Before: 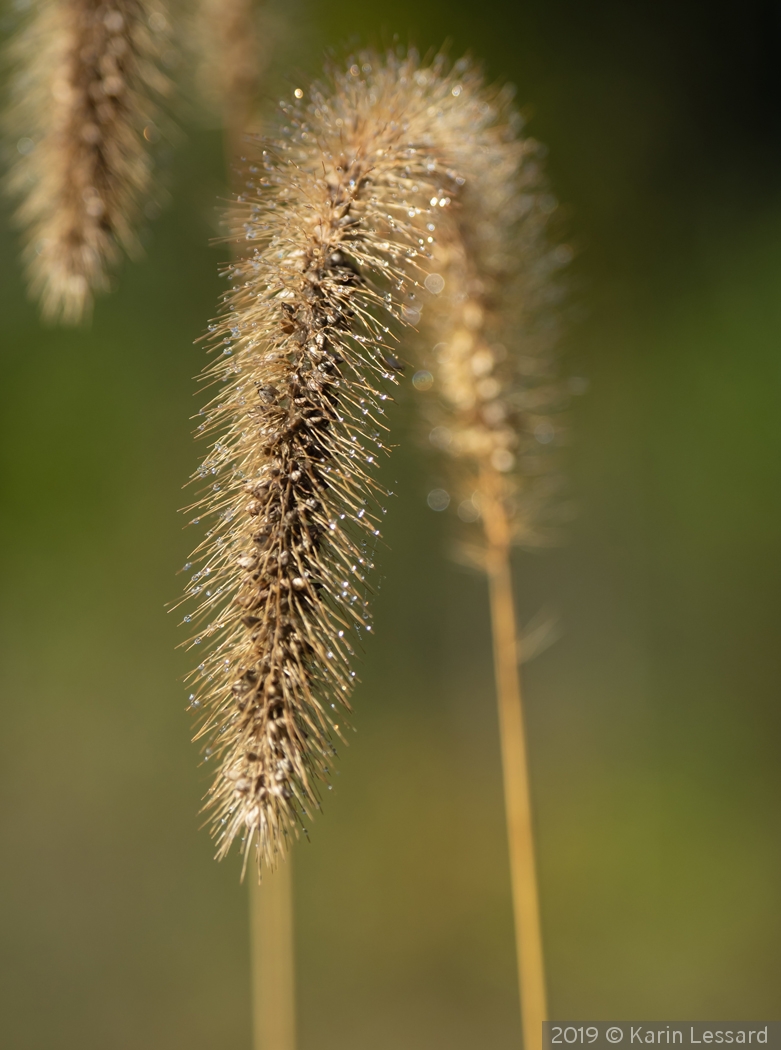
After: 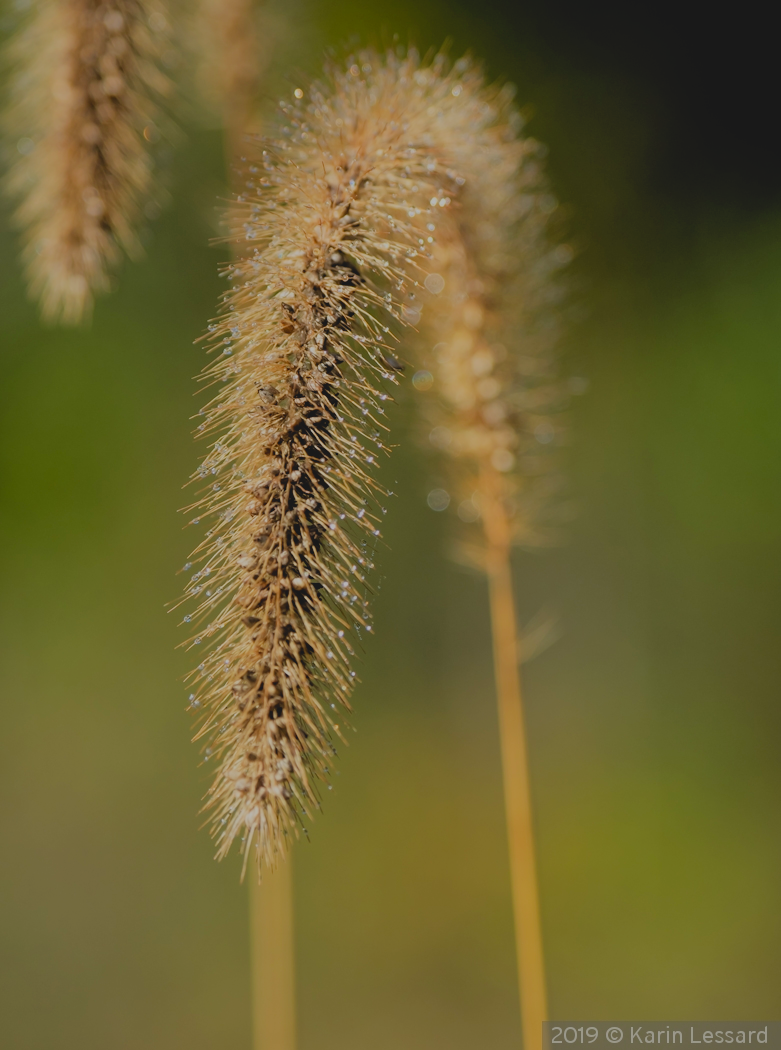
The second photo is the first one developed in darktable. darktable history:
contrast brightness saturation: contrast -0.174, saturation 0.187
filmic rgb: middle gray luminance 17.9%, black relative exposure -7.53 EV, white relative exposure 8.44 EV, target black luminance 0%, hardness 2.23, latitude 17.38%, contrast 0.875, highlights saturation mix 5.72%, shadows ↔ highlights balance 10.28%
